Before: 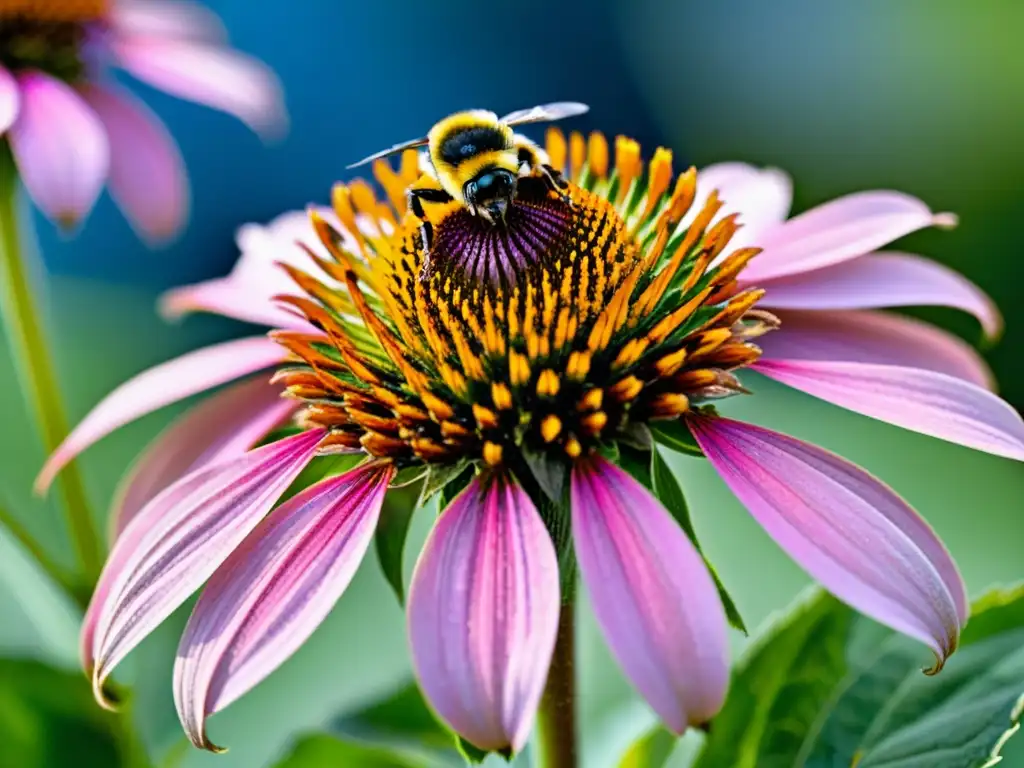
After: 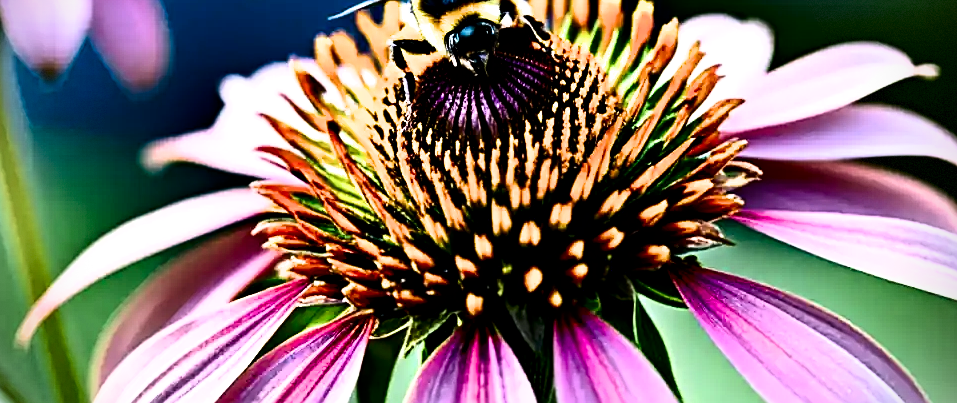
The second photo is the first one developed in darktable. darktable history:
crop: left 1.848%, top 19.414%, right 4.684%, bottom 28.049%
vignetting: dithering 8-bit output
contrast brightness saturation: contrast 0.222, brightness -0.193, saturation 0.24
sharpen: on, module defaults
filmic rgb: black relative exposure -8.26 EV, white relative exposure 2.21 EV, threshold 3.06 EV, hardness 7.08, latitude 84.99%, contrast 1.712, highlights saturation mix -3.85%, shadows ↔ highlights balance -2.46%, enable highlight reconstruction true
